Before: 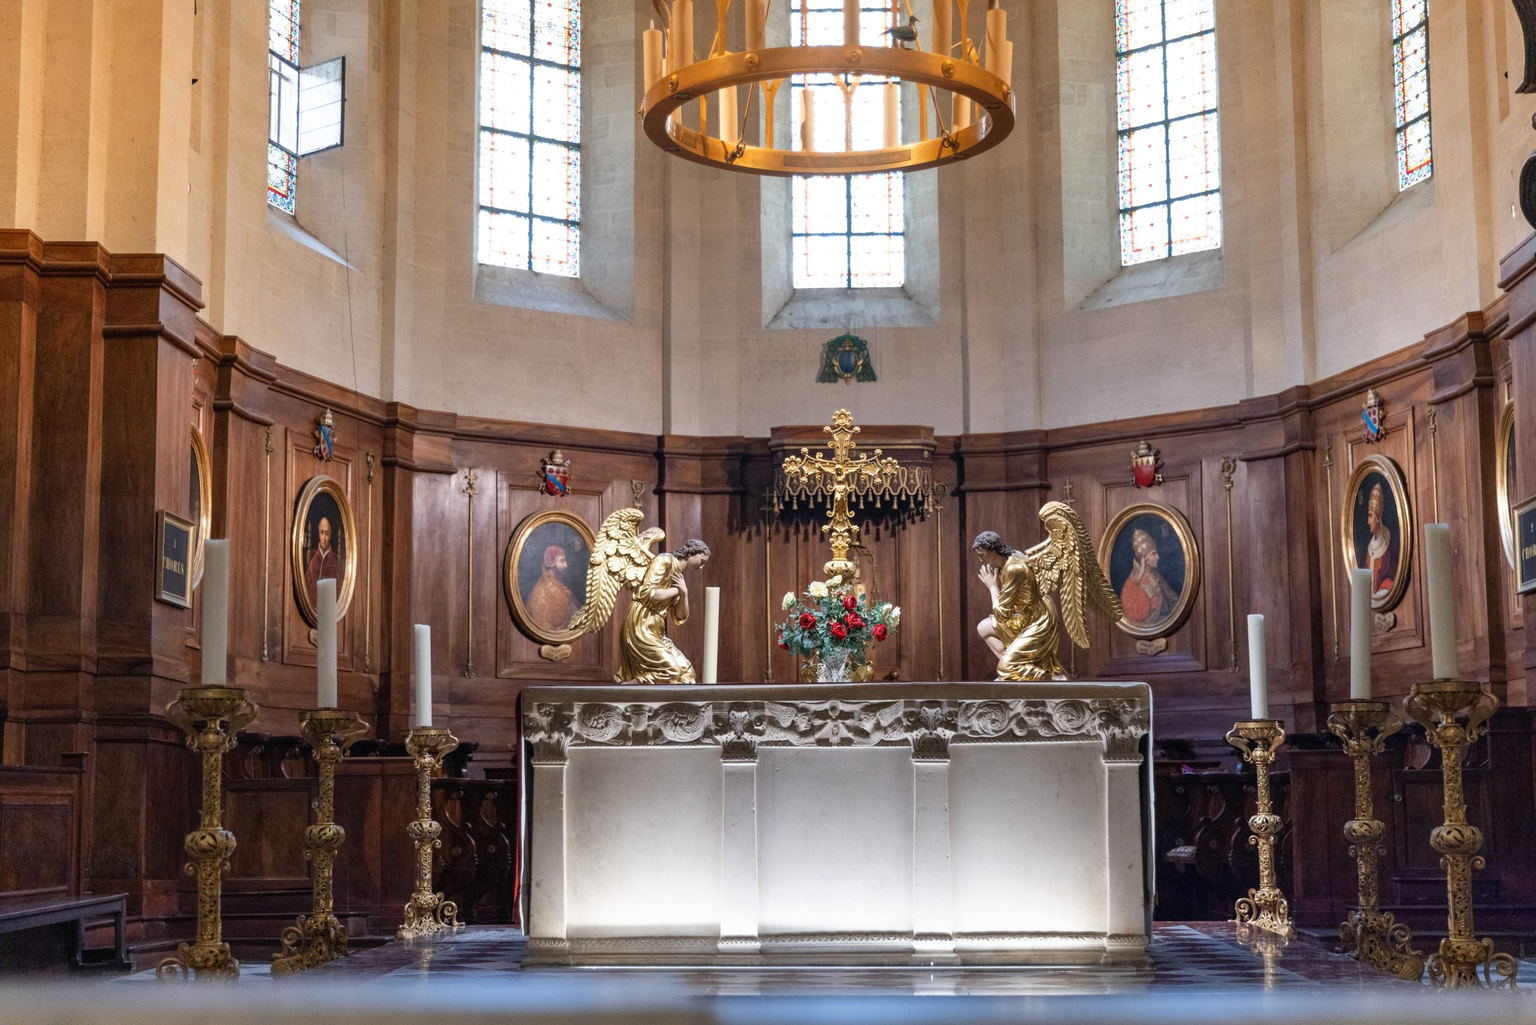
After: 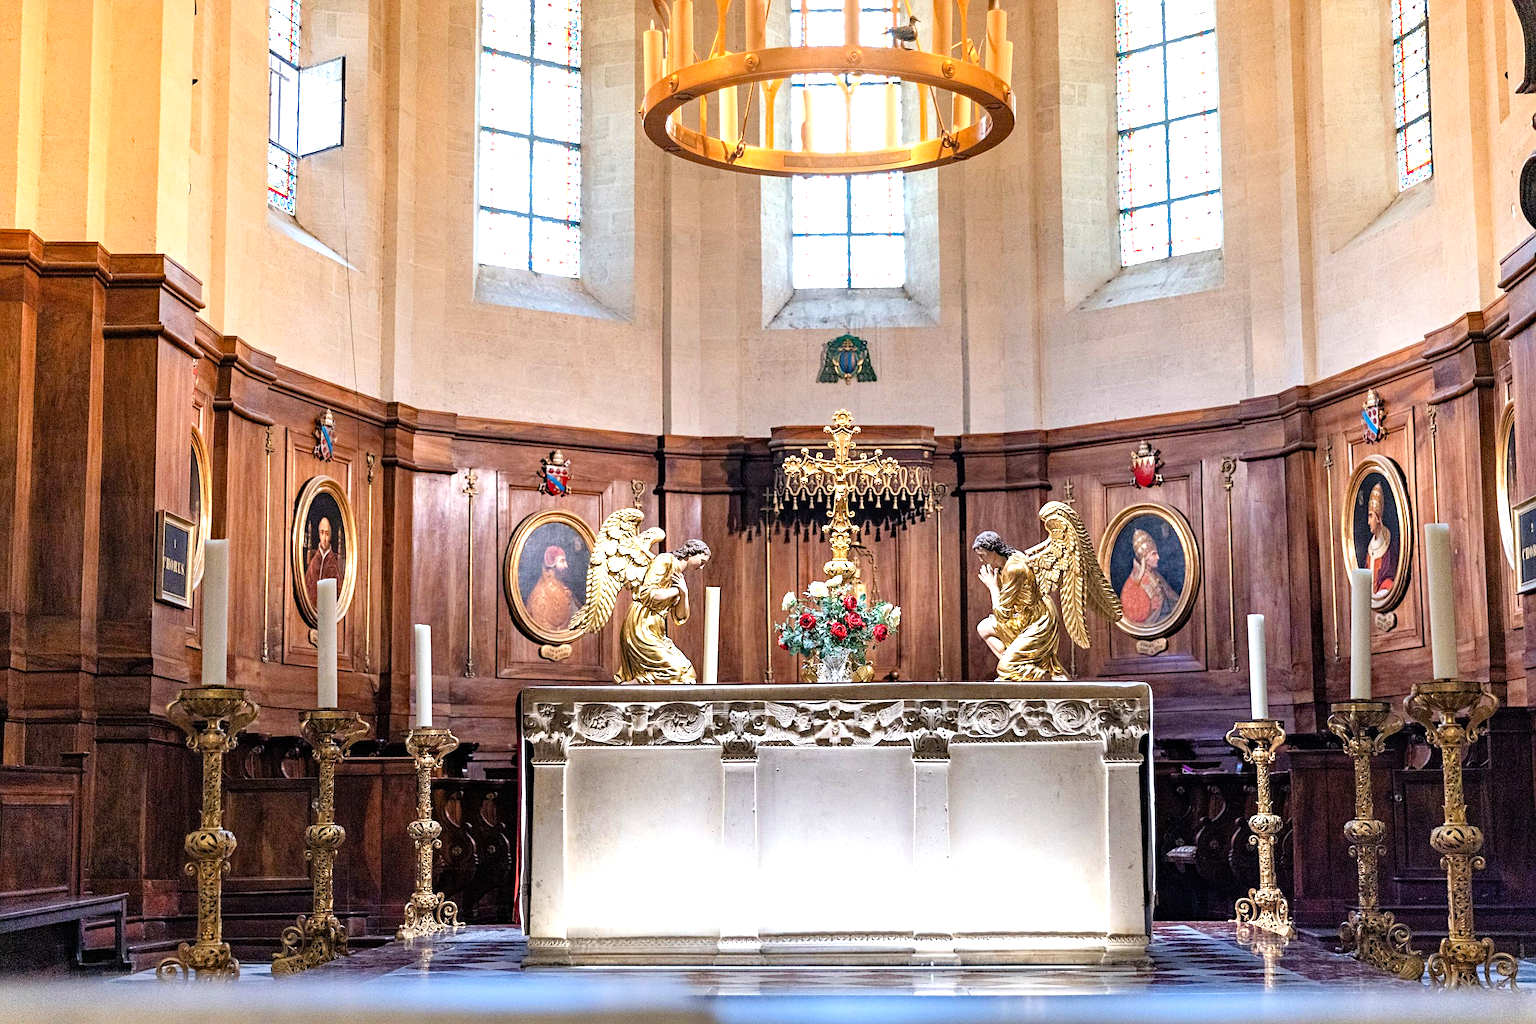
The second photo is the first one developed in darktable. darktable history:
filmic rgb: black relative exposure -8.01 EV, white relative exposure 4.01 EV, hardness 4.18, contrast 0.936
sharpen: on, module defaults
exposure: exposure 0.494 EV, compensate highlight preservation false
haze removal: strength 0.286, distance 0.255, adaptive false
levels: levels [0, 0.394, 0.787]
